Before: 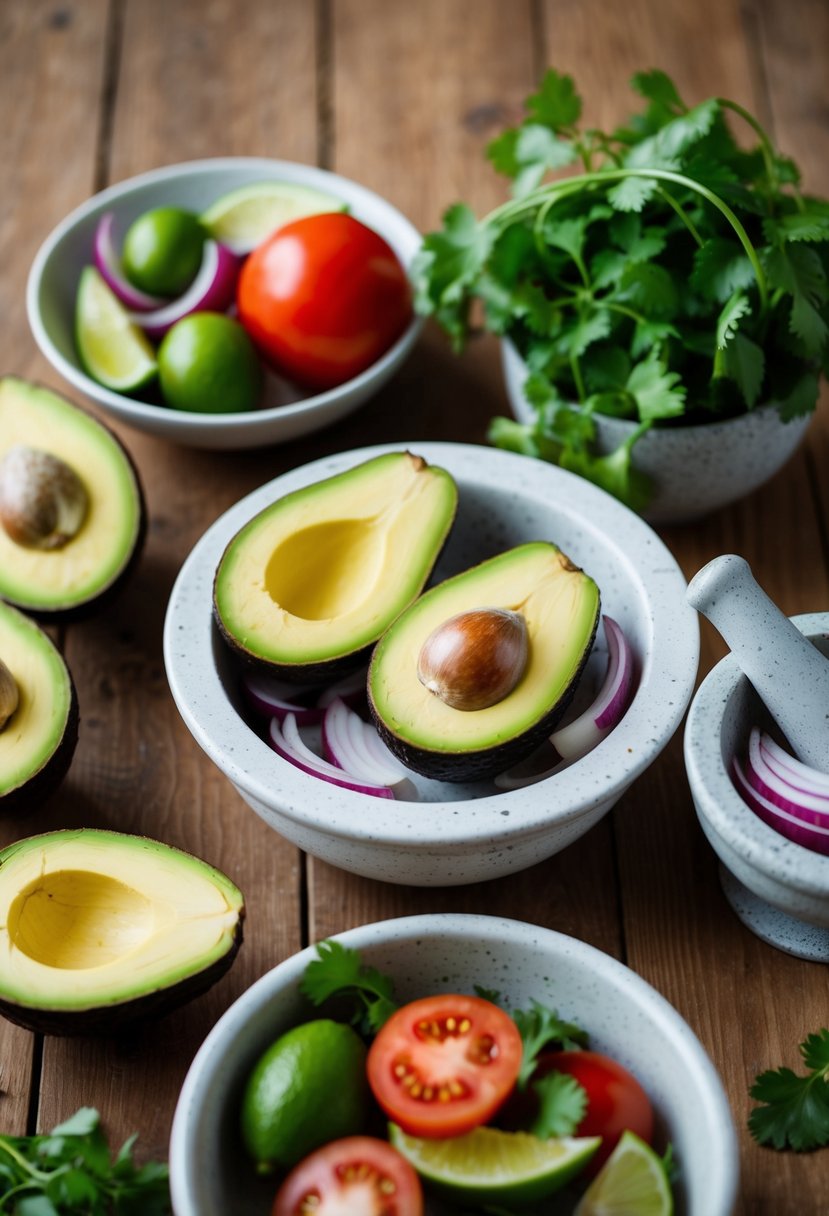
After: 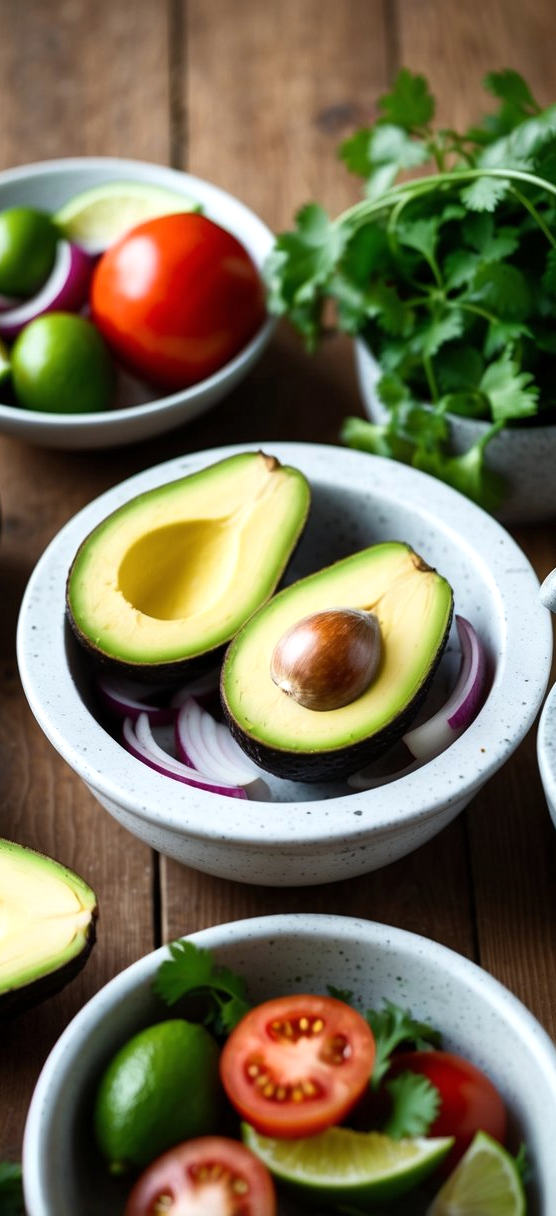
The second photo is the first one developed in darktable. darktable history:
crop and rotate: left 17.83%, right 15.086%
tone equalizer: -8 EV 0 EV, -7 EV 0.003 EV, -6 EV -0.003 EV, -5 EV -0.007 EV, -4 EV -0.074 EV, -3 EV -0.209 EV, -2 EV -0.269 EV, -1 EV 0.119 EV, +0 EV 0.315 EV, smoothing diameter 24.97%, edges refinement/feathering 13.86, preserve details guided filter
